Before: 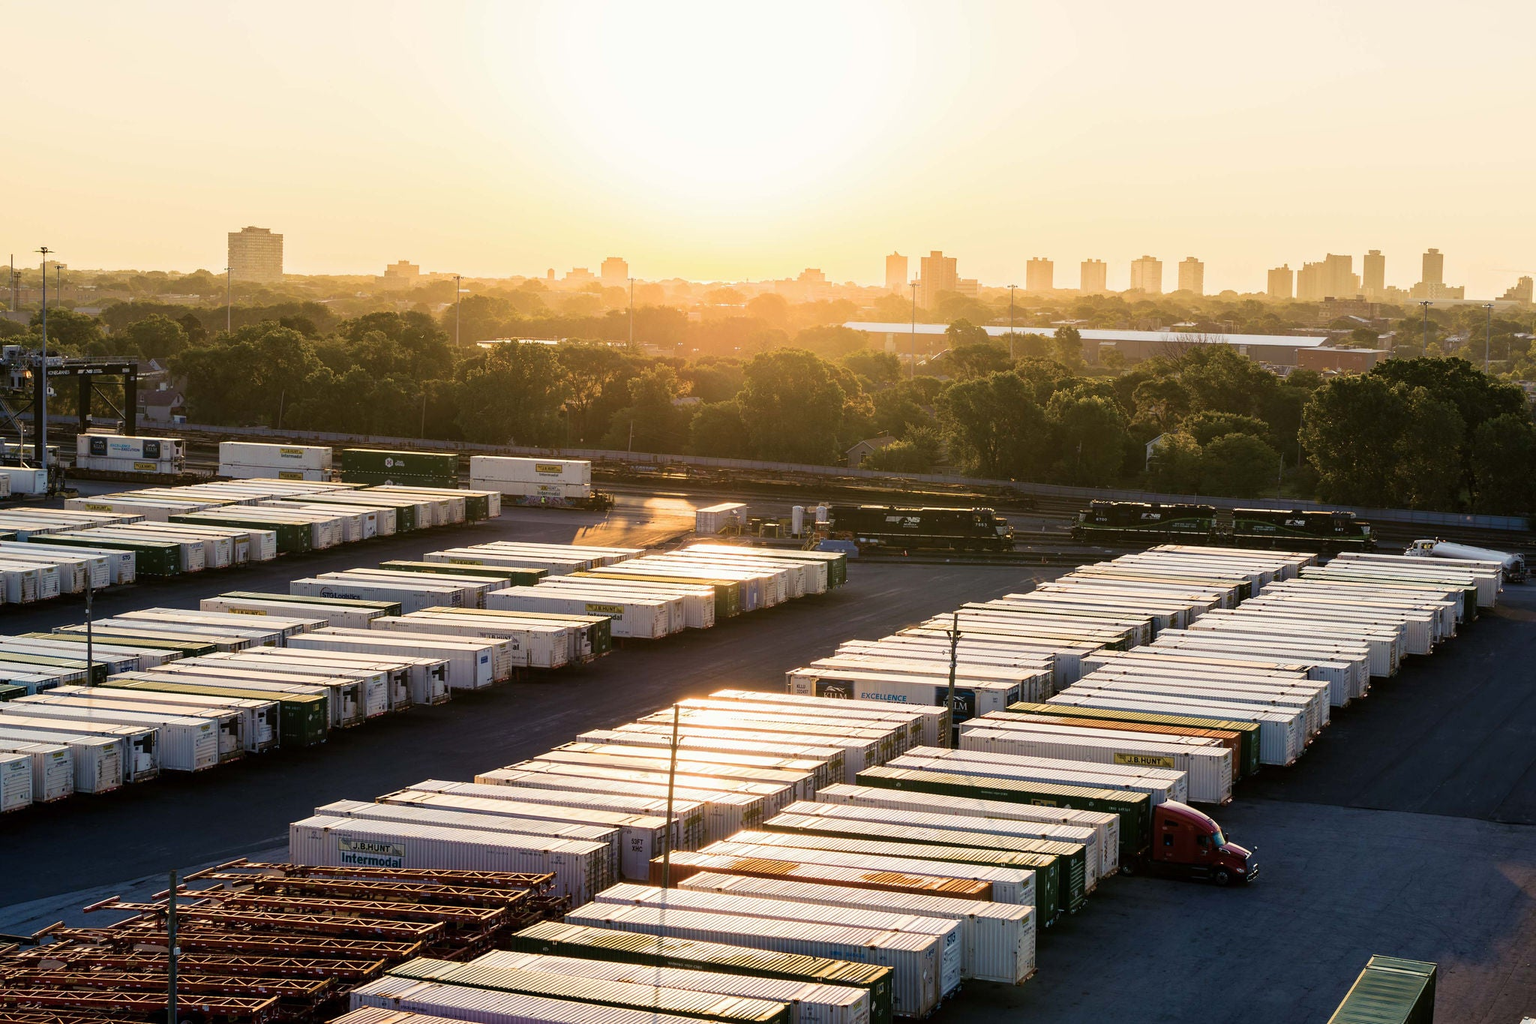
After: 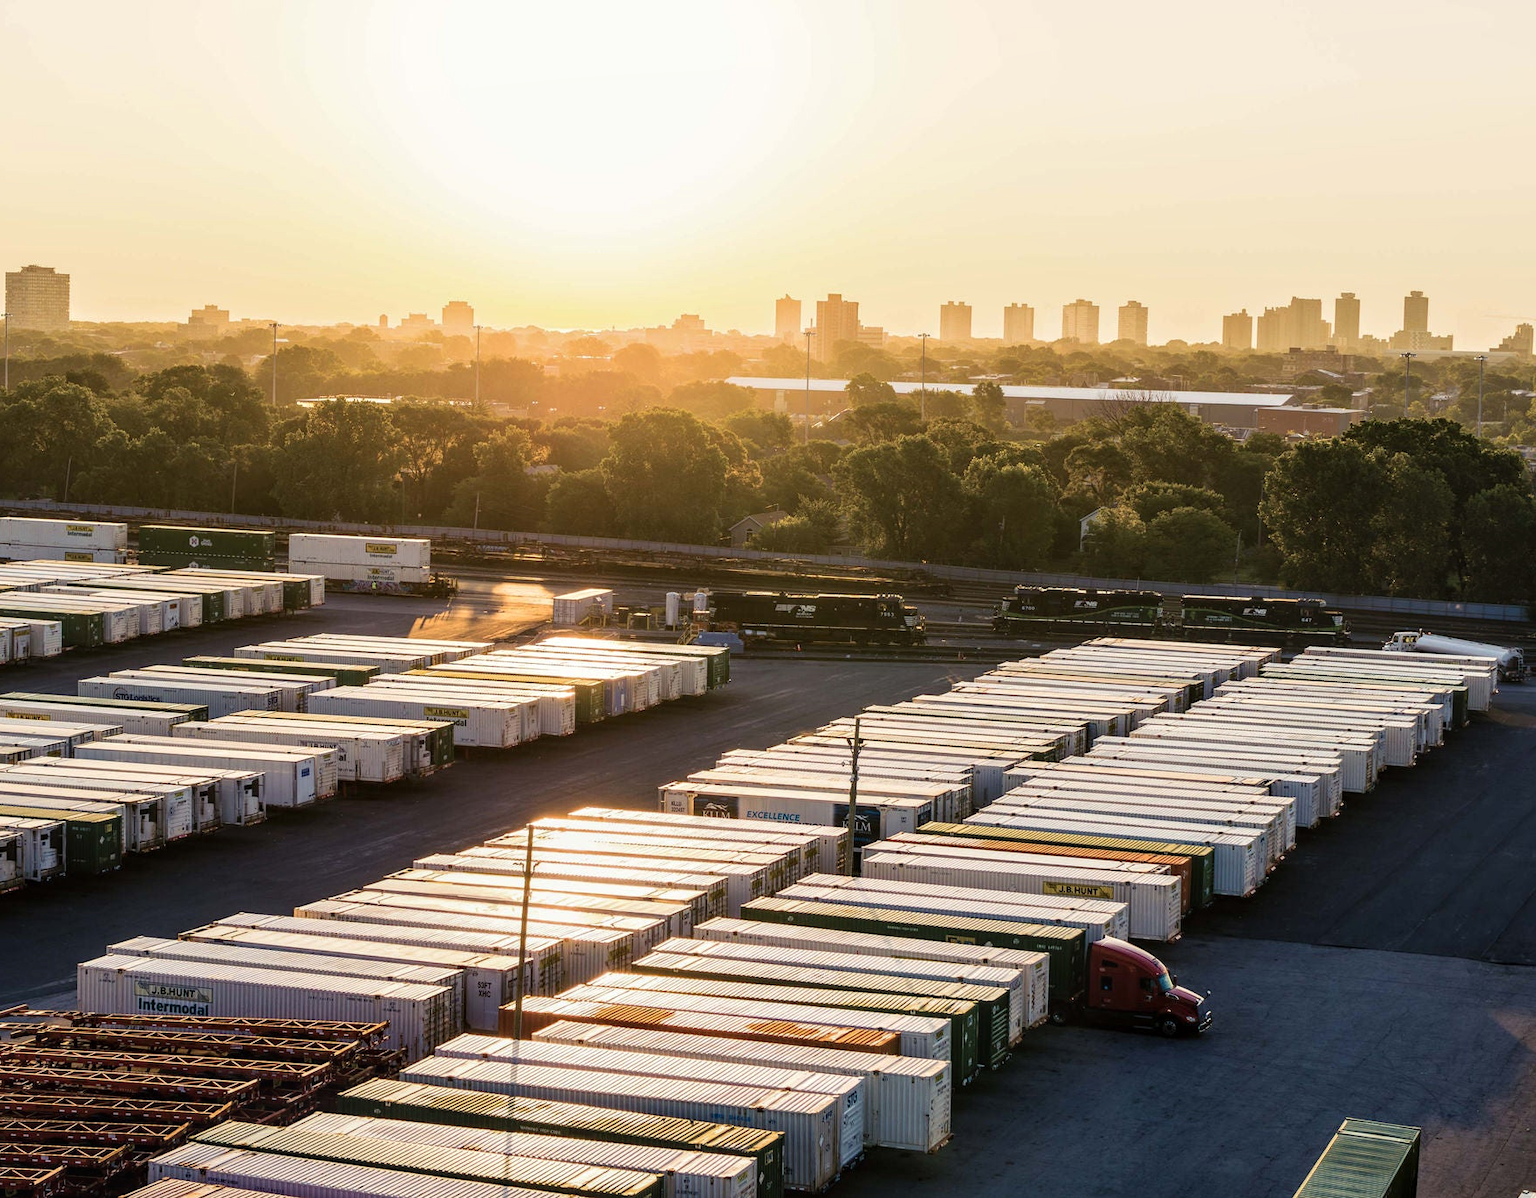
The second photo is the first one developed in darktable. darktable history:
local contrast: on, module defaults
crop and rotate: left 14.584%
